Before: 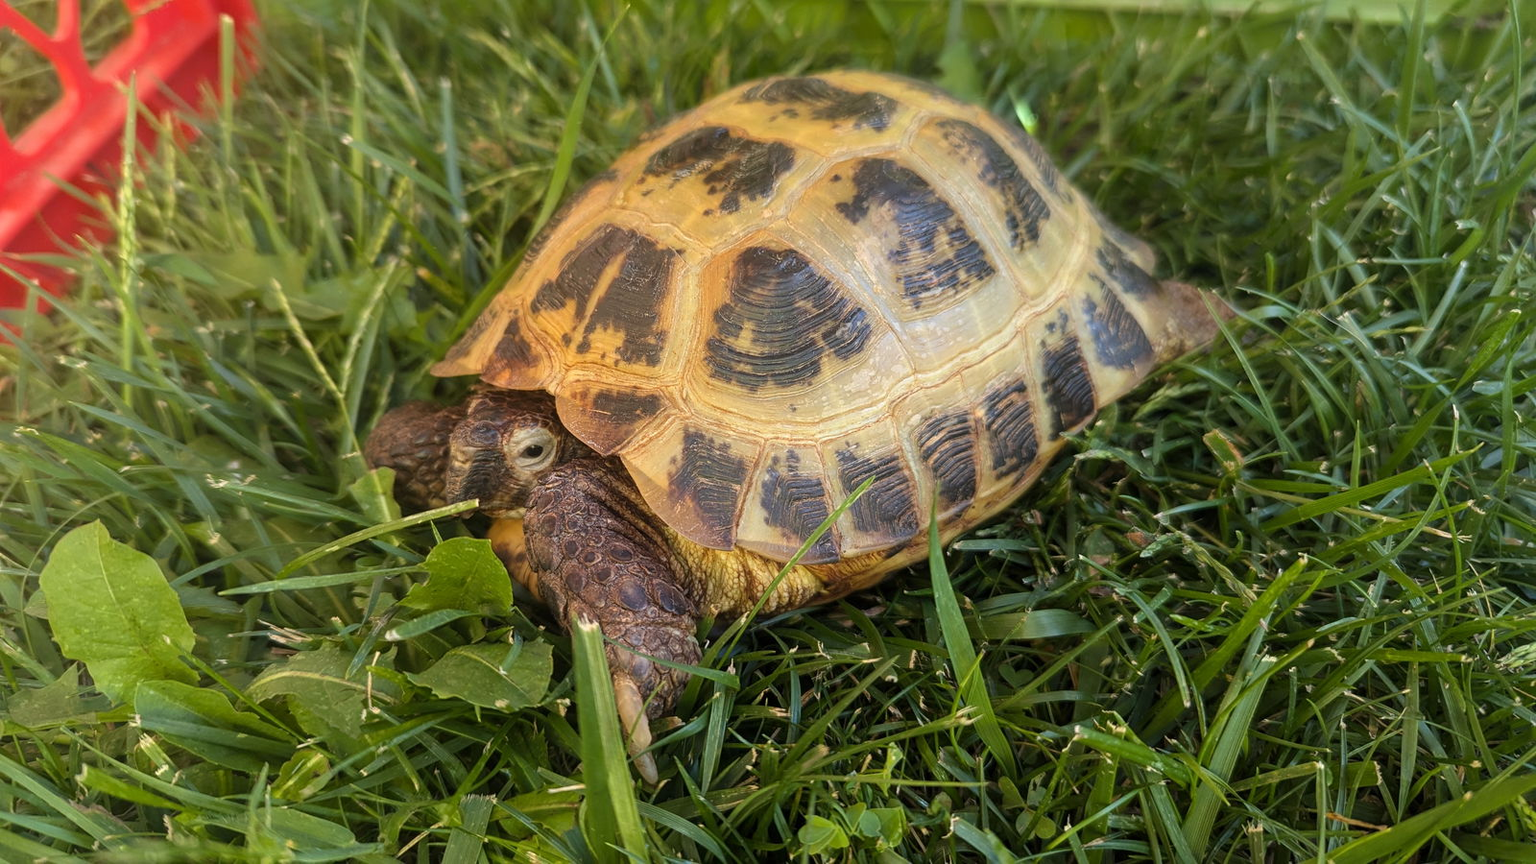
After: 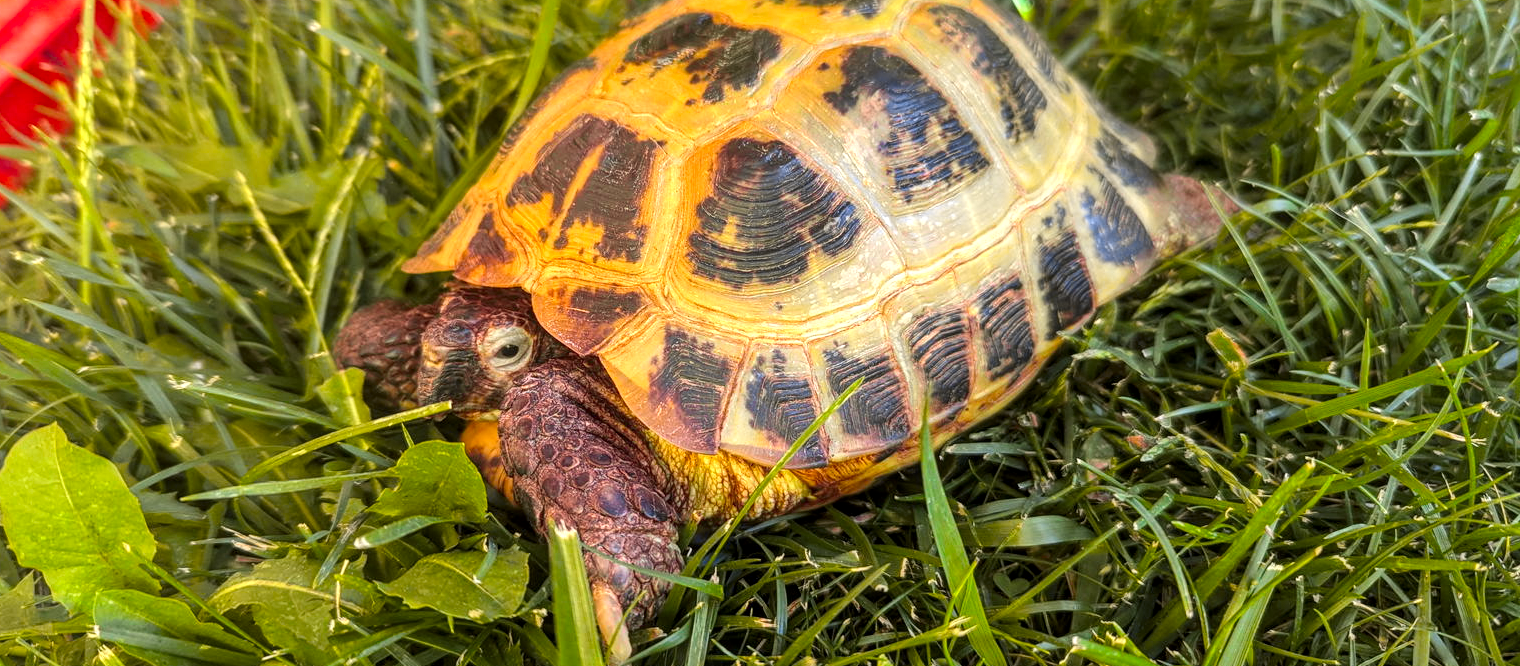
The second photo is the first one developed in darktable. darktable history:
contrast brightness saturation: saturation 0.18
crop and rotate: left 2.991%, top 13.302%, right 1.981%, bottom 12.636%
shadows and highlights: soften with gaussian
exposure: black level correction 0, exposure 0.6 EV, compensate exposure bias true, compensate highlight preservation false
local contrast: on, module defaults
tone curve: curves: ch0 [(0, 0) (0.087, 0.054) (0.281, 0.245) (0.532, 0.514) (0.835, 0.818) (0.994, 0.955)]; ch1 [(0, 0) (0.27, 0.195) (0.406, 0.435) (0.452, 0.474) (0.495, 0.5) (0.514, 0.508) (0.537, 0.556) (0.654, 0.689) (1, 1)]; ch2 [(0, 0) (0.269, 0.299) (0.459, 0.441) (0.498, 0.499) (0.523, 0.52) (0.551, 0.549) (0.633, 0.625) (0.659, 0.681) (0.718, 0.764) (1, 1)], color space Lab, independent channels, preserve colors none
